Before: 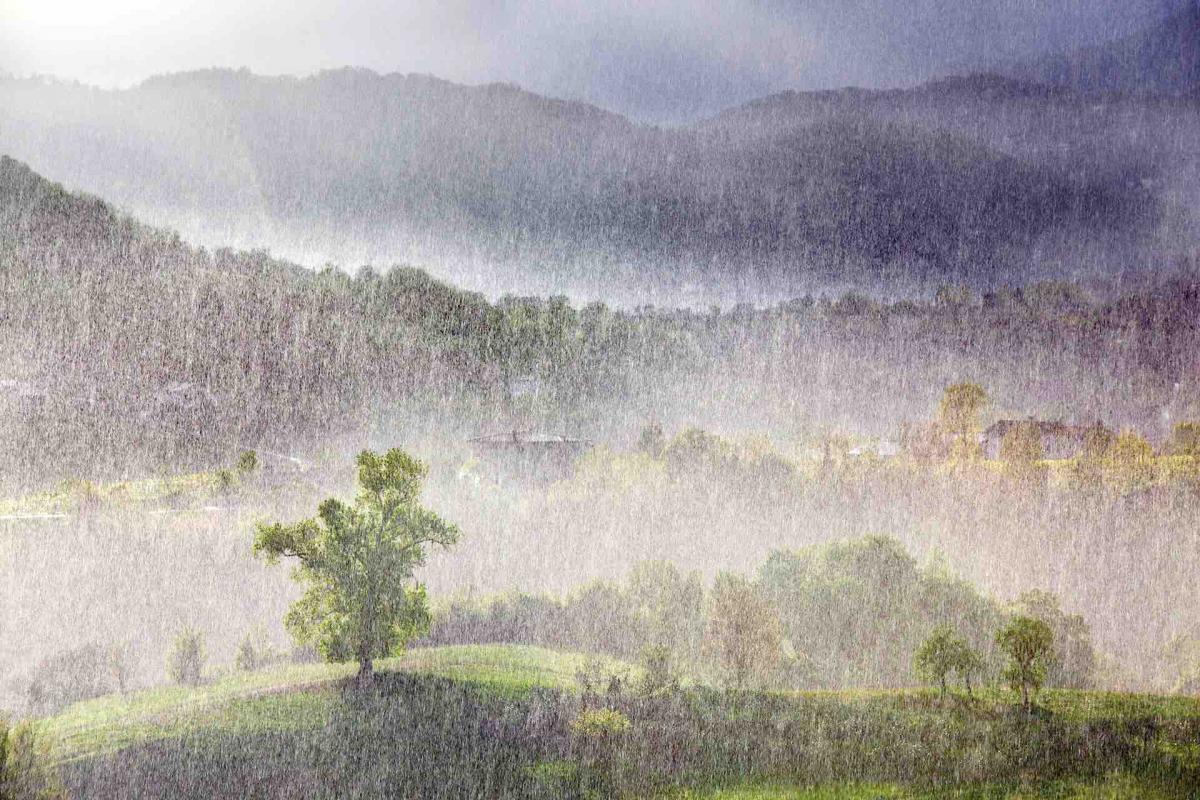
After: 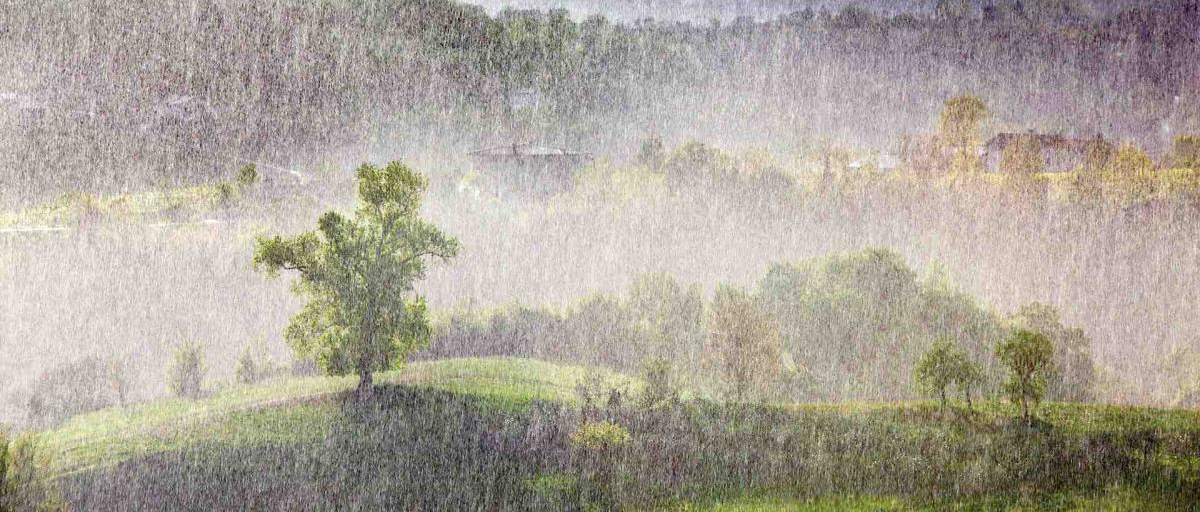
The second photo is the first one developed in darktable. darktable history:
crop and rotate: top 35.906%
